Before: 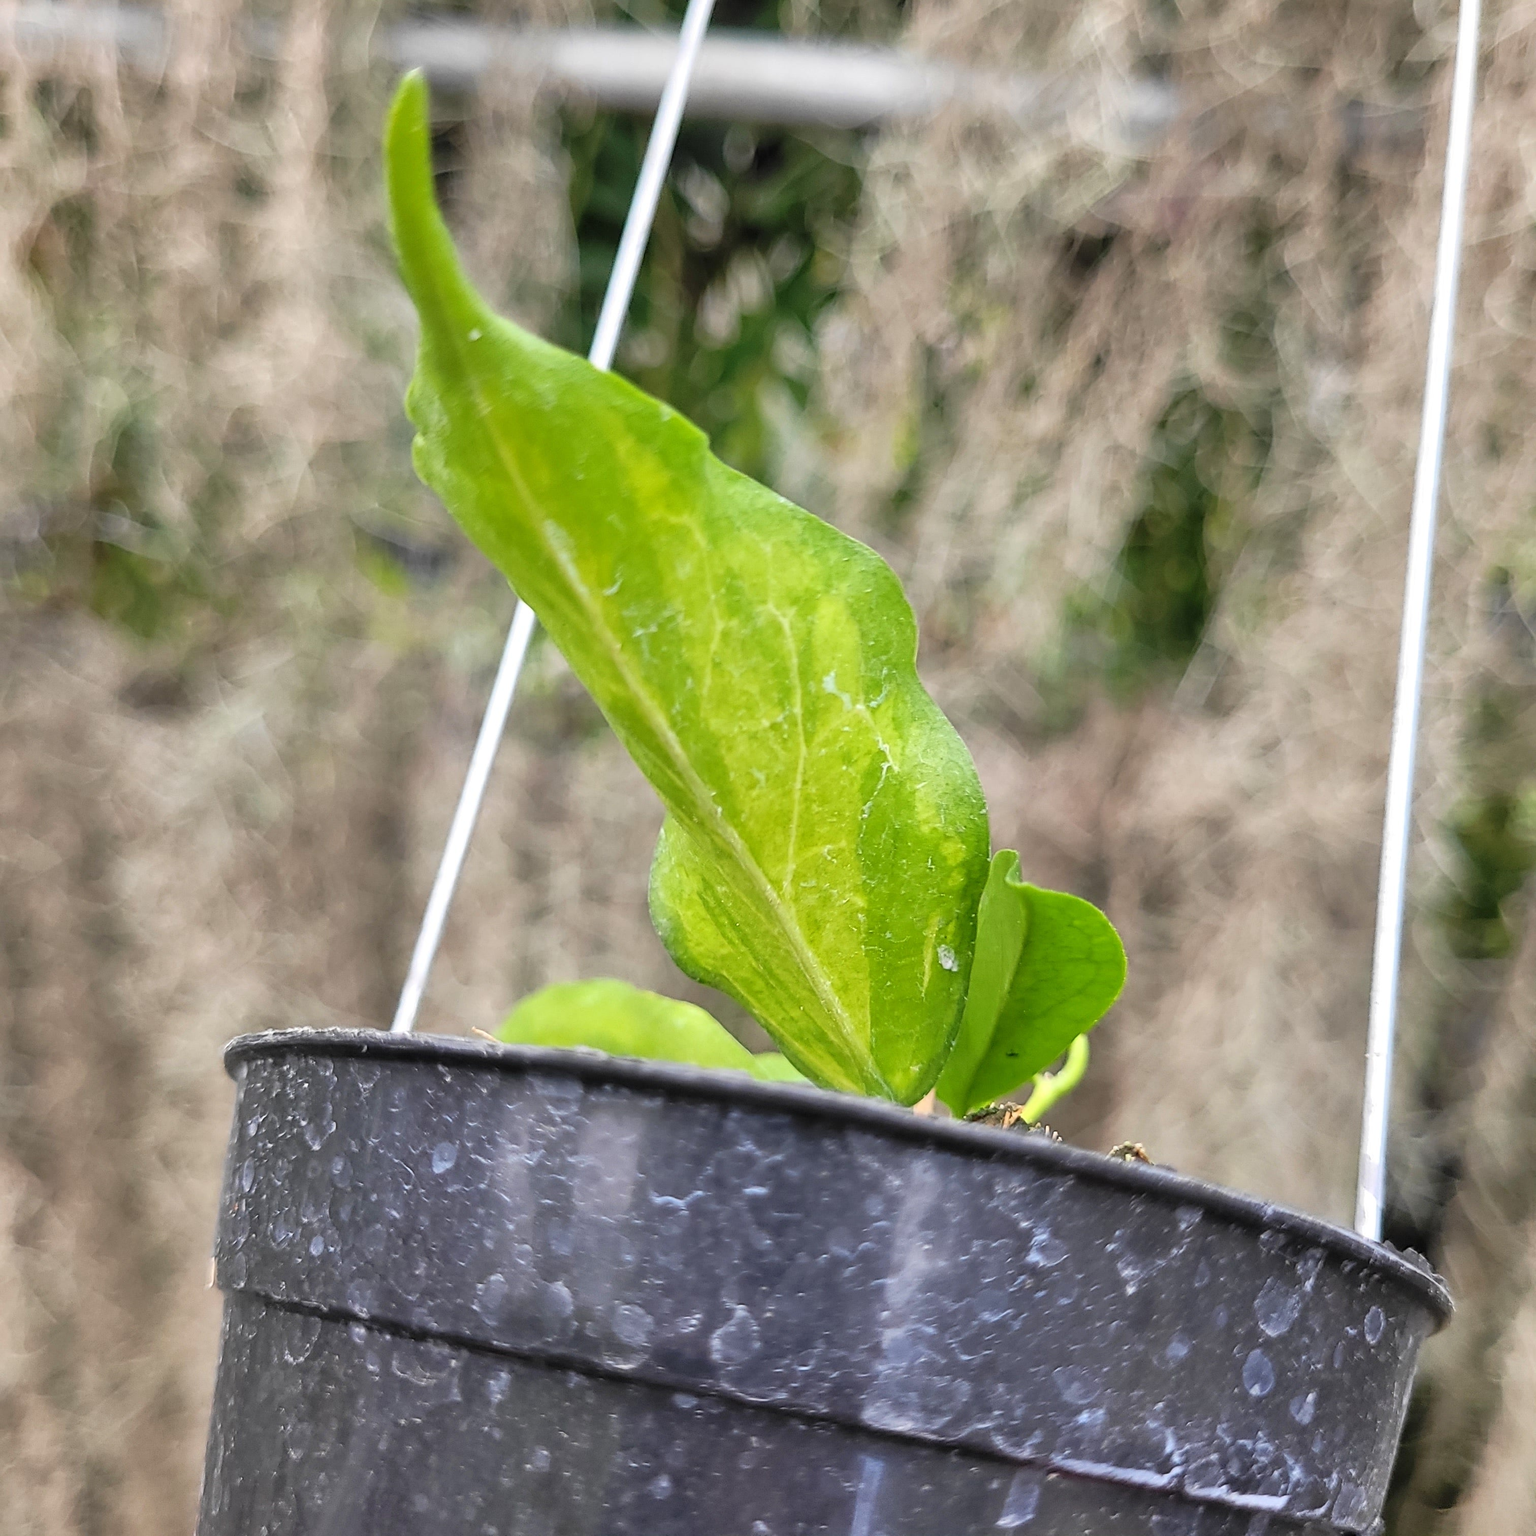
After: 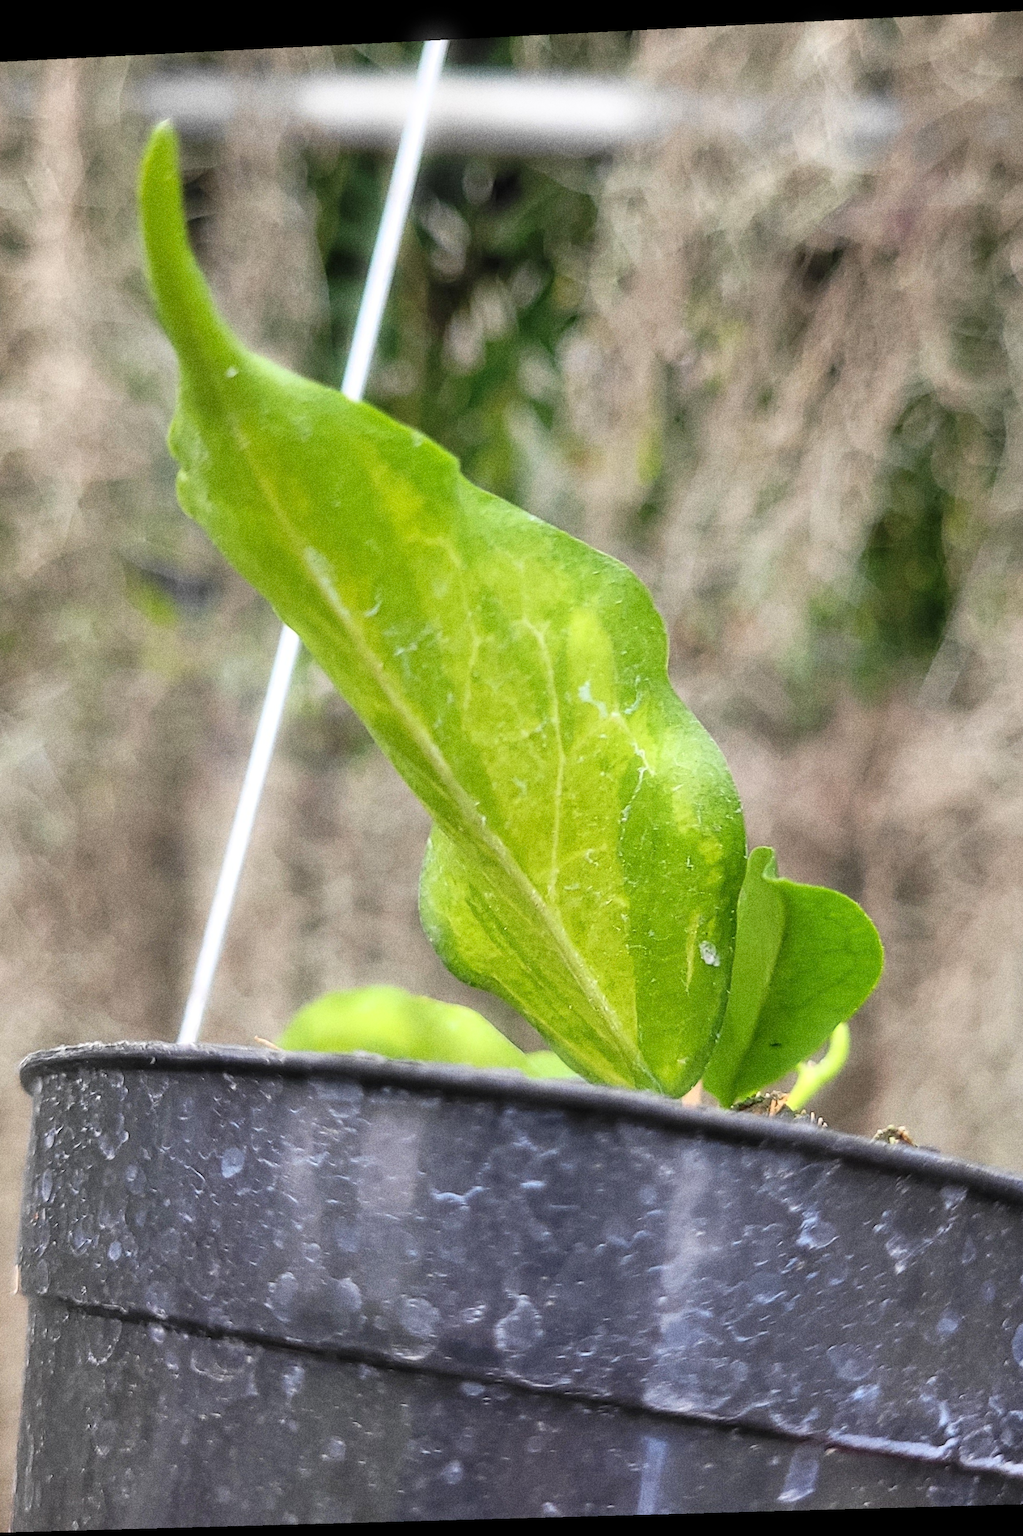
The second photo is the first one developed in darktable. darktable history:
crop and rotate: left 15.055%, right 18.278%
grain: coarseness 9.61 ISO, strength 35.62%
rotate and perspective: rotation -2.22°, lens shift (horizontal) -0.022, automatic cropping off
bloom: size 5%, threshold 95%, strength 15%
